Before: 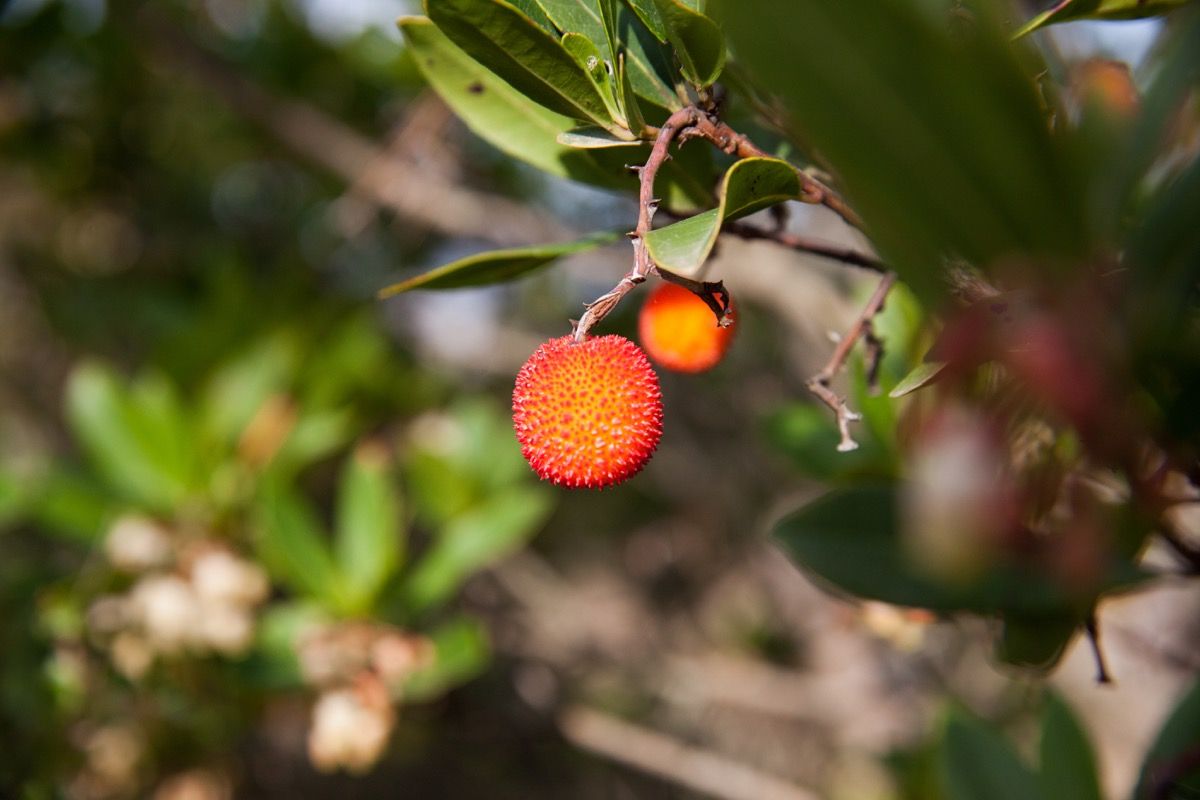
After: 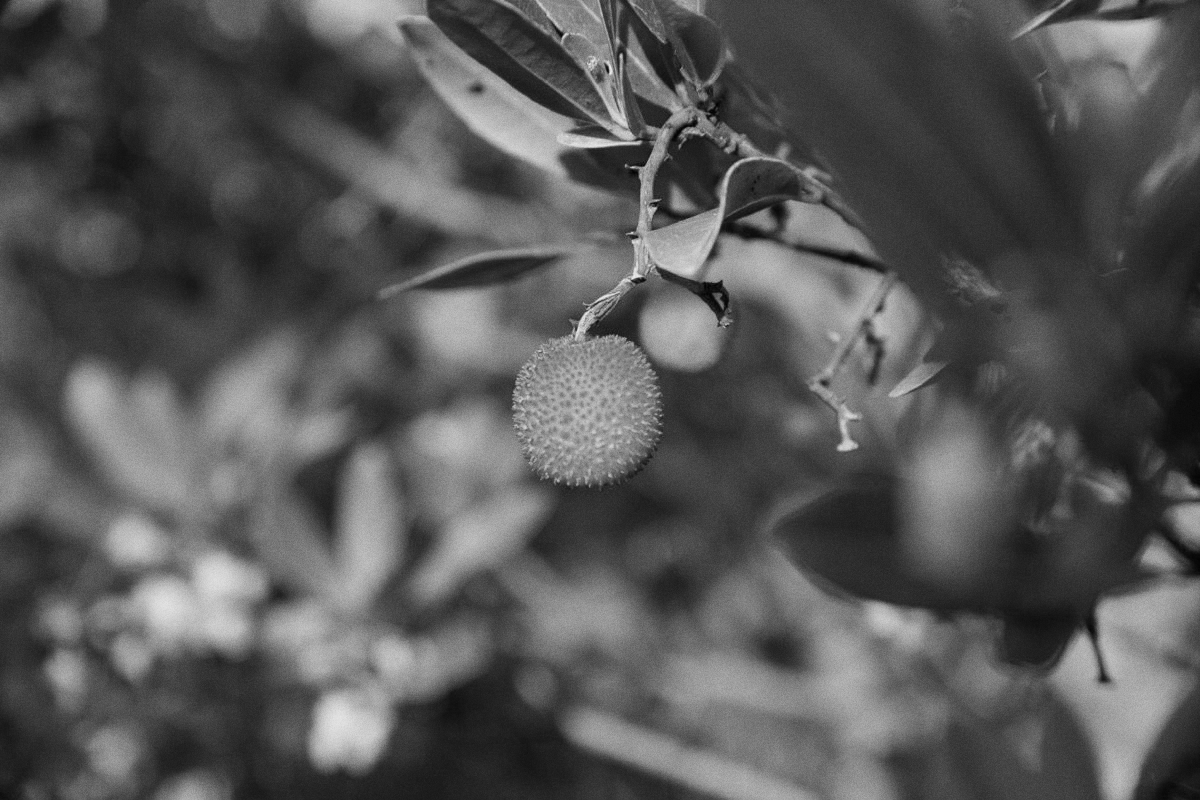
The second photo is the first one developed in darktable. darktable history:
monochrome: a -71.75, b 75.82
shadows and highlights: shadows 49, highlights -41, soften with gaussian
grain: coarseness 7.08 ISO, strength 21.67%, mid-tones bias 59.58%
